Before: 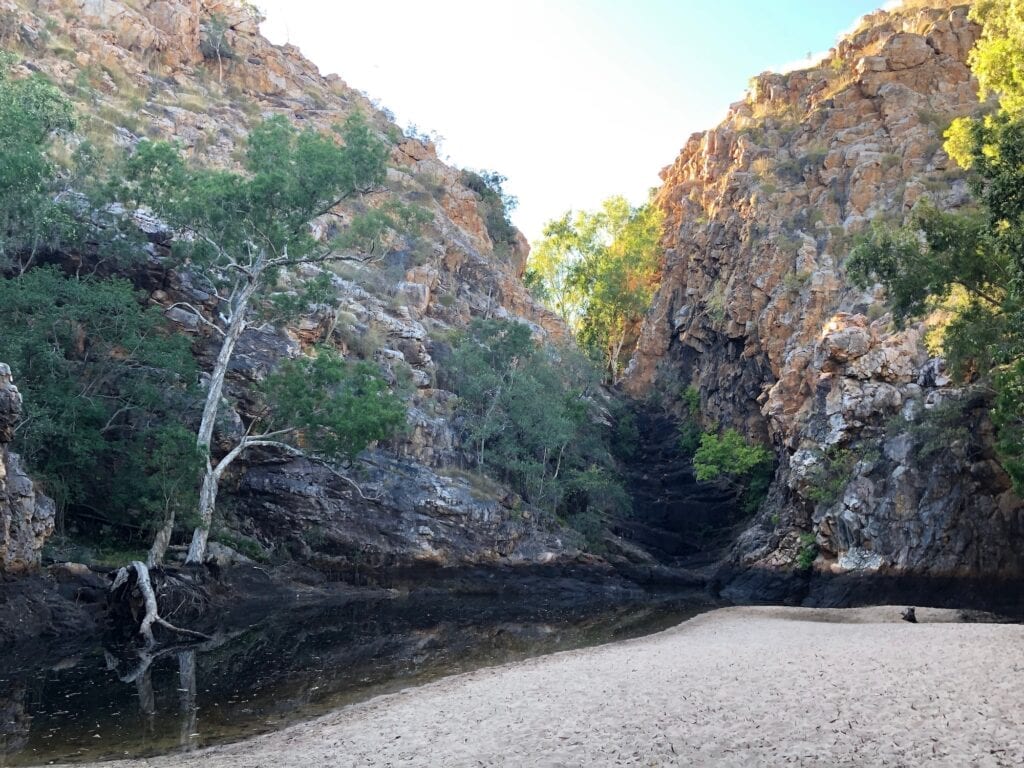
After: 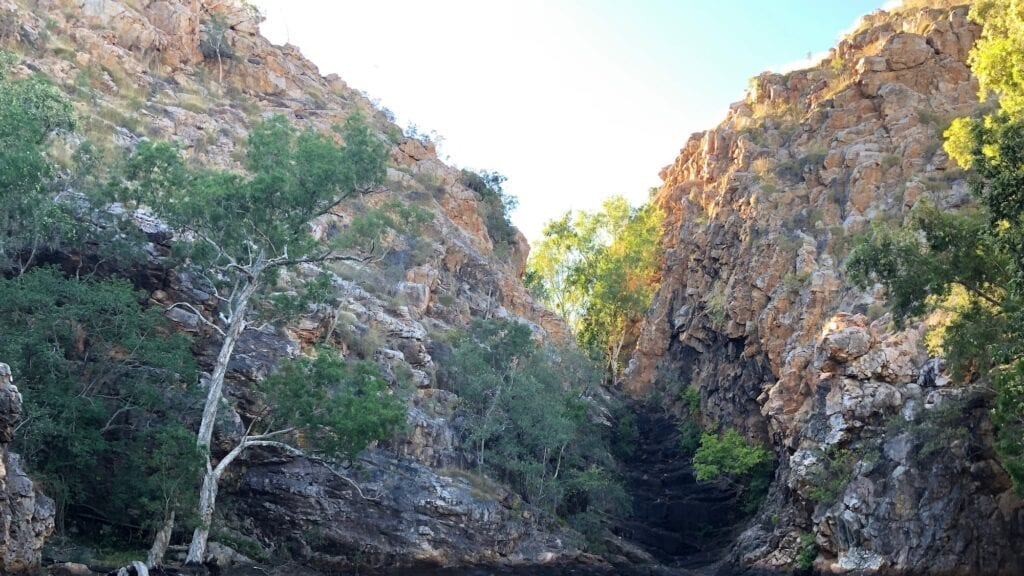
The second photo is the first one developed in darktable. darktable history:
crop: bottom 24.984%
